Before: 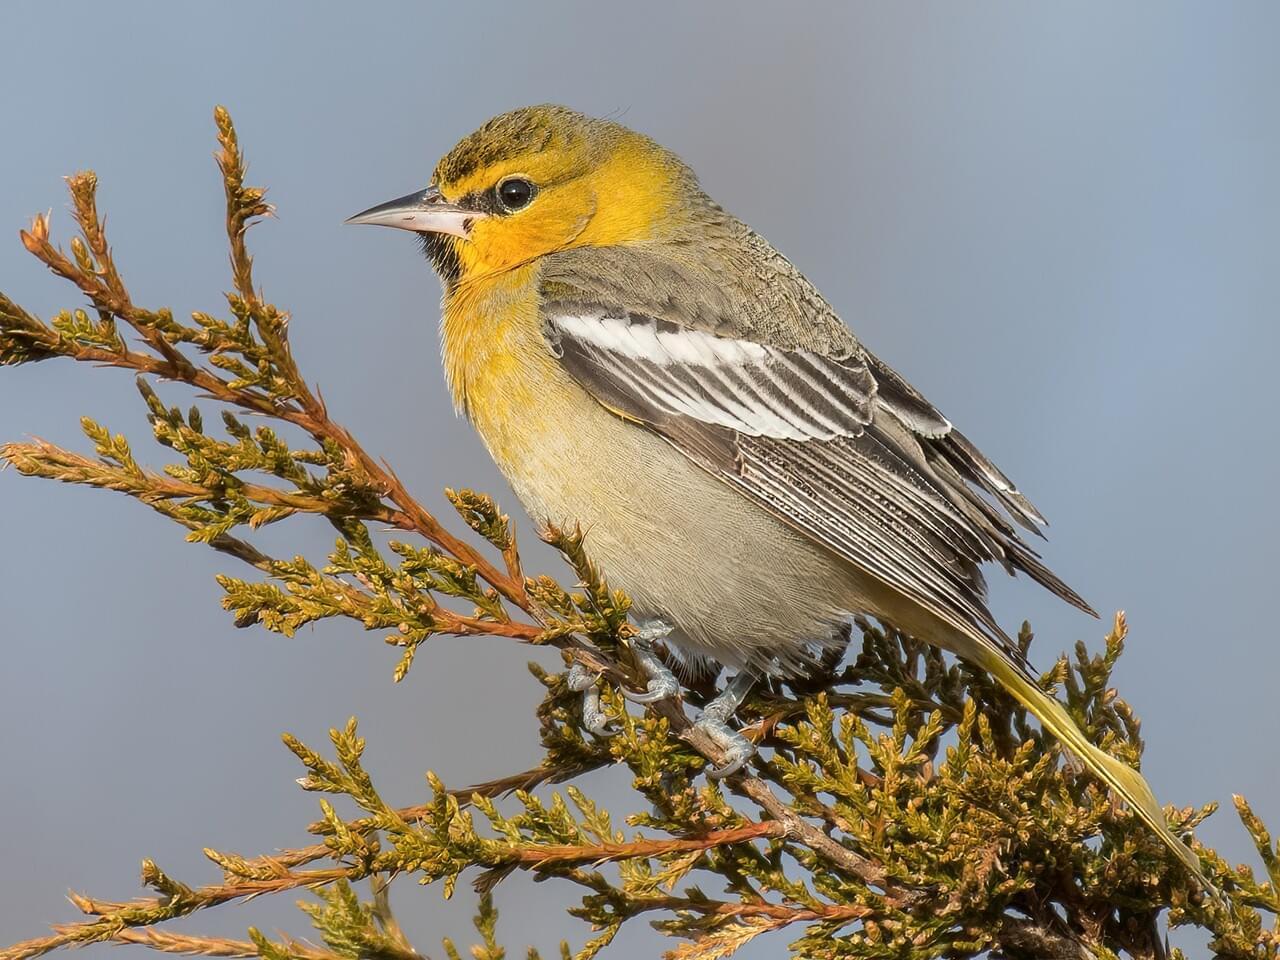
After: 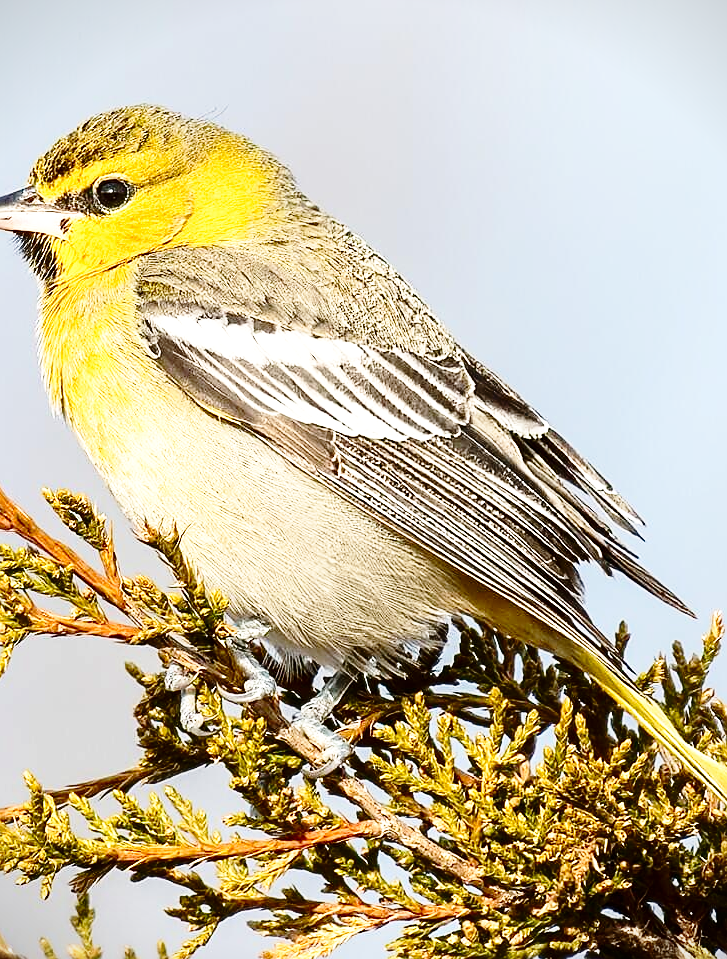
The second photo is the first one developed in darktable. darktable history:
sharpen: on, module defaults
tone curve: curves: ch0 [(0, 0) (0.08, 0.06) (0.17, 0.14) (0.5, 0.5) (0.83, 0.86) (0.92, 0.94) (1, 1)], color space Lab, independent channels, preserve colors none
base curve: curves: ch0 [(0, 0) (0.036, 0.037) (0.121, 0.228) (0.46, 0.76) (0.859, 0.983) (1, 1)], preserve colors none
exposure: black level correction 0, exposure 0.498 EV, compensate highlight preservation false
crop: left 31.556%, top 0.024%, right 11.584%
contrast brightness saturation: contrast 0.067, brightness -0.129, saturation 0.063
vignetting: fall-off start 100.23%
